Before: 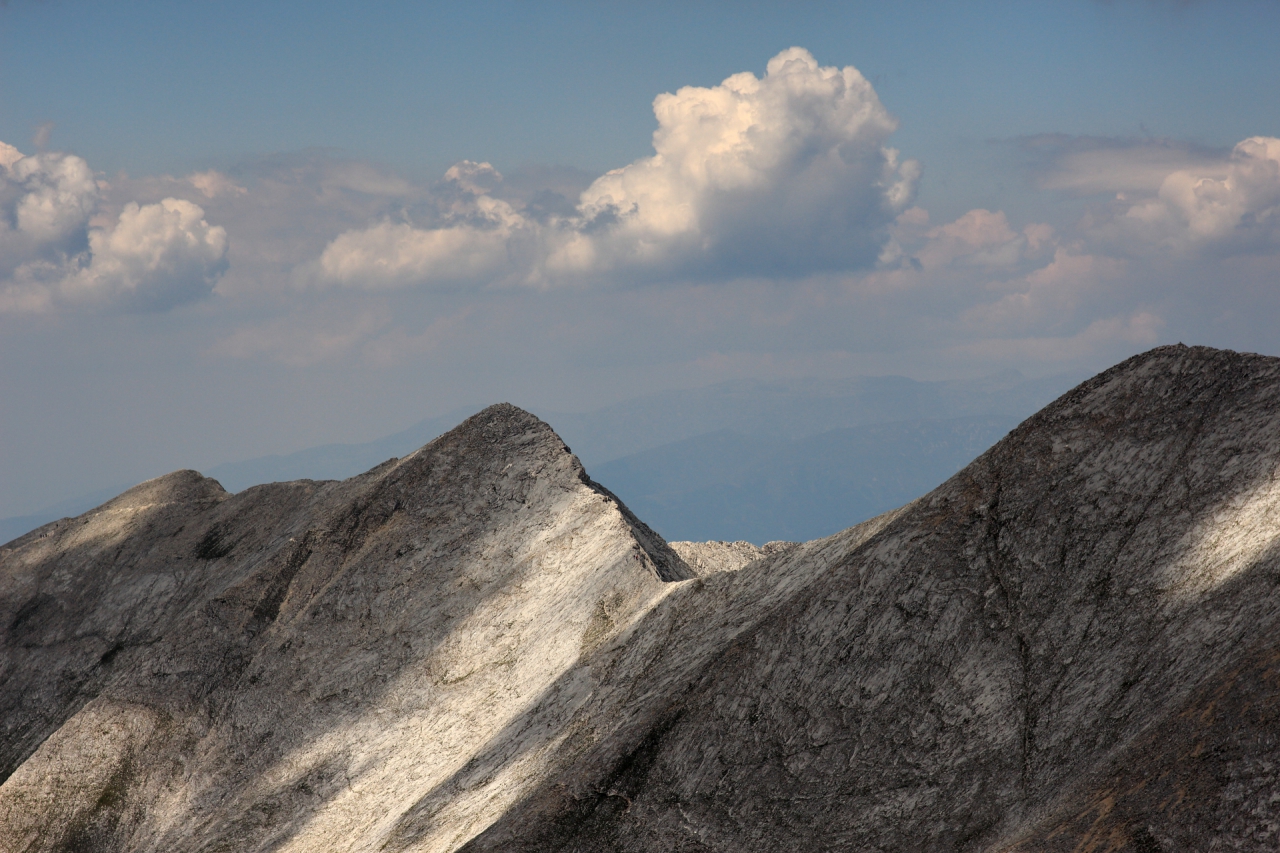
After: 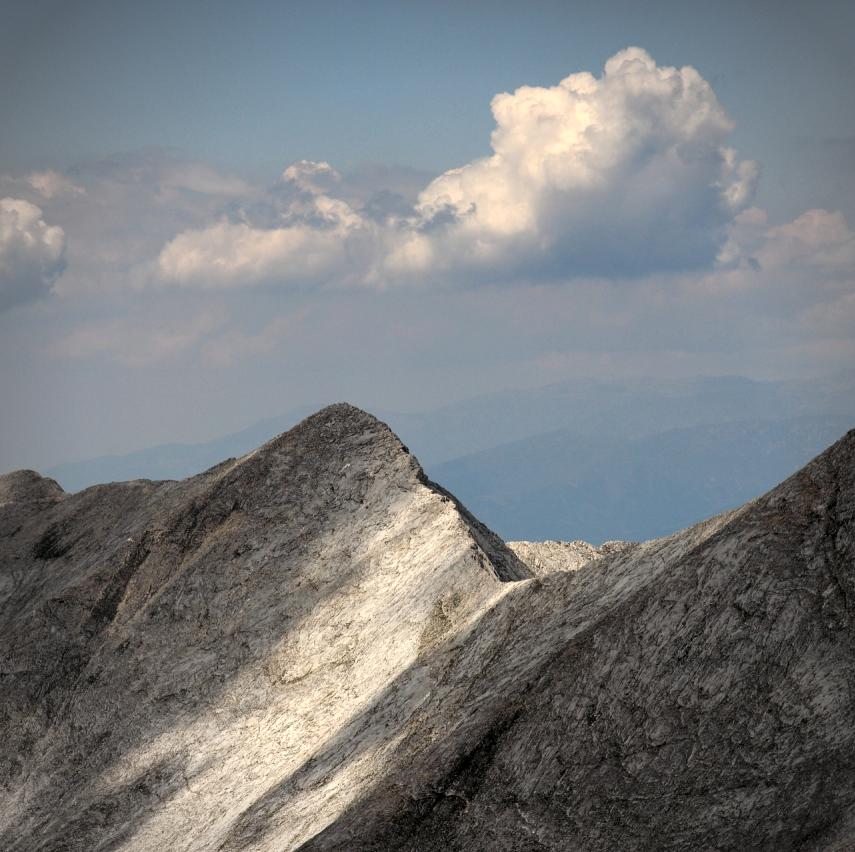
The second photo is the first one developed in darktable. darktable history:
vignetting: unbound false
crop and rotate: left 12.689%, right 20.507%
local contrast: highlights 103%, shadows 100%, detail 119%, midtone range 0.2
exposure: exposure 0.201 EV, compensate highlight preservation false
